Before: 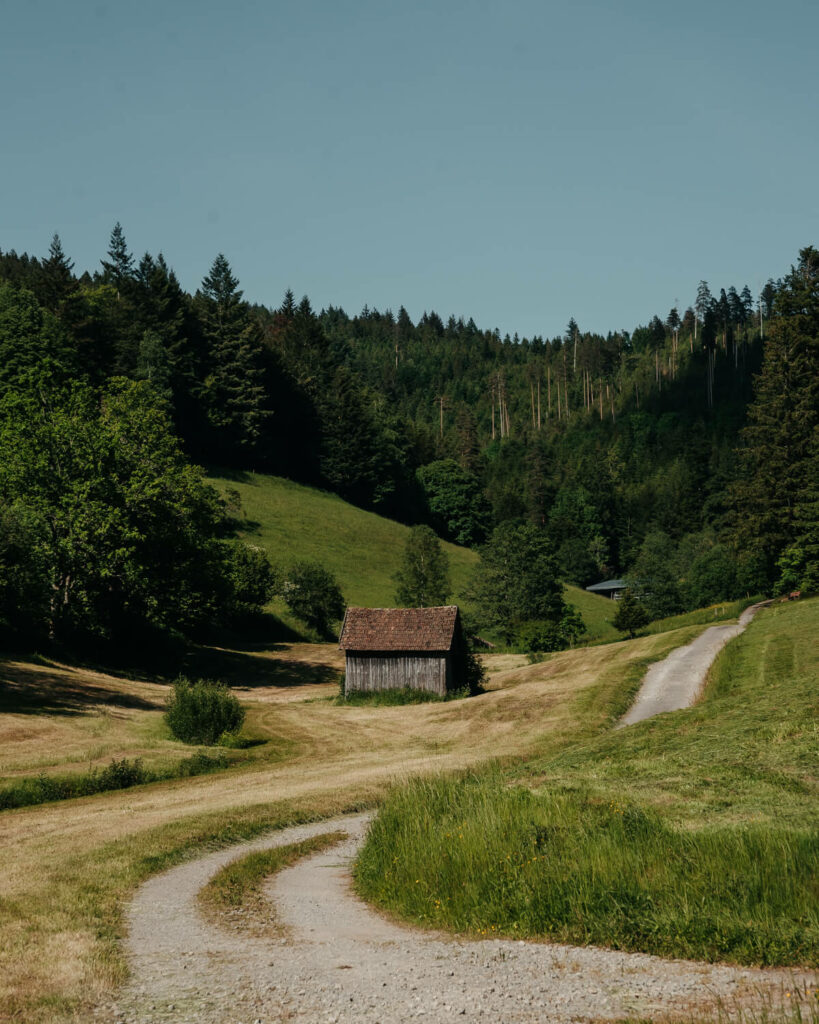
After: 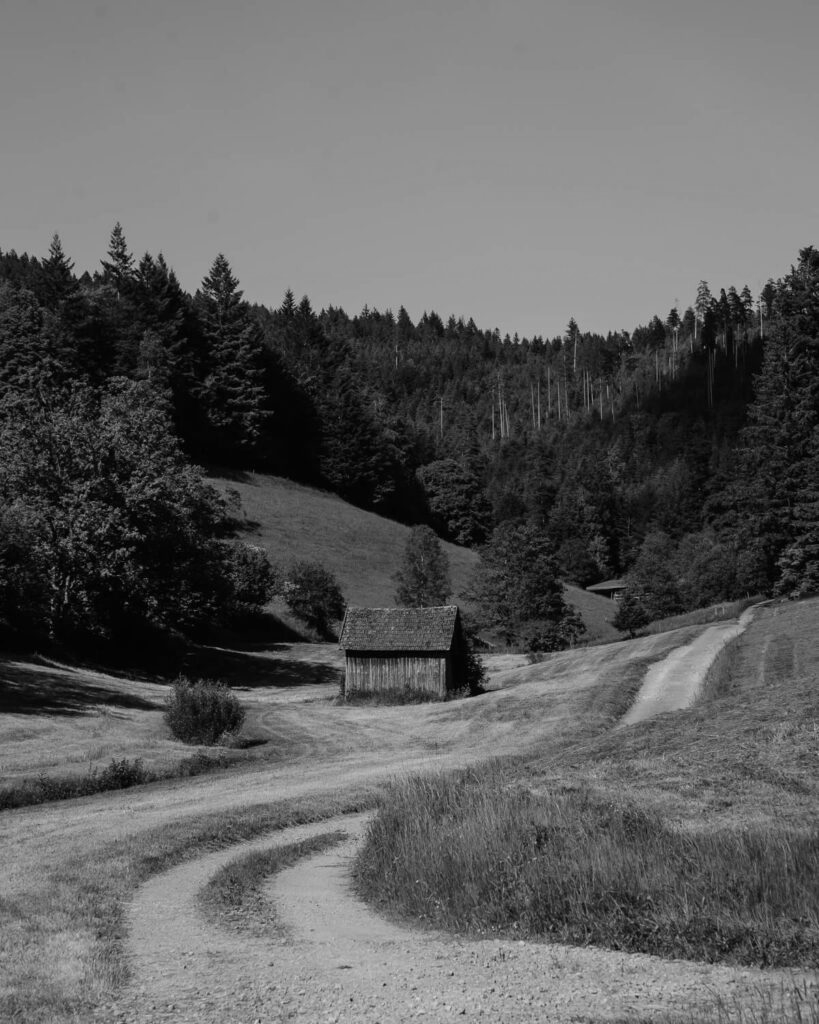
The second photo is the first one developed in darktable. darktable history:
white balance: red 0.931, blue 1.11
monochrome: on, module defaults
